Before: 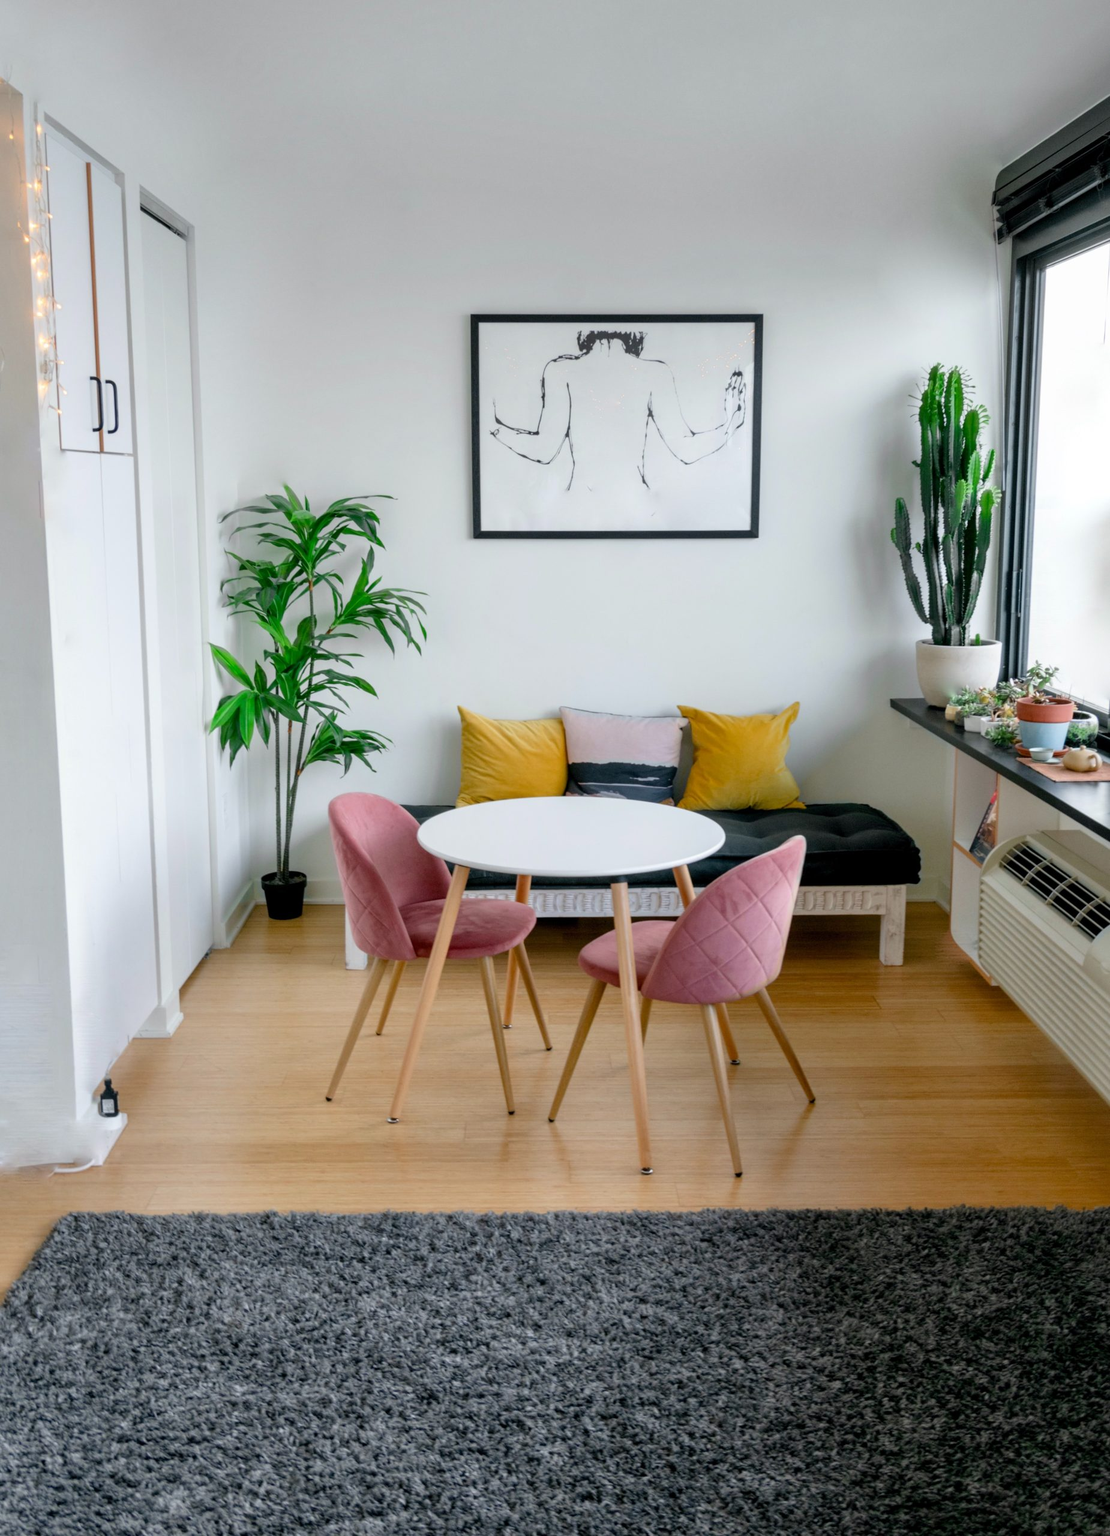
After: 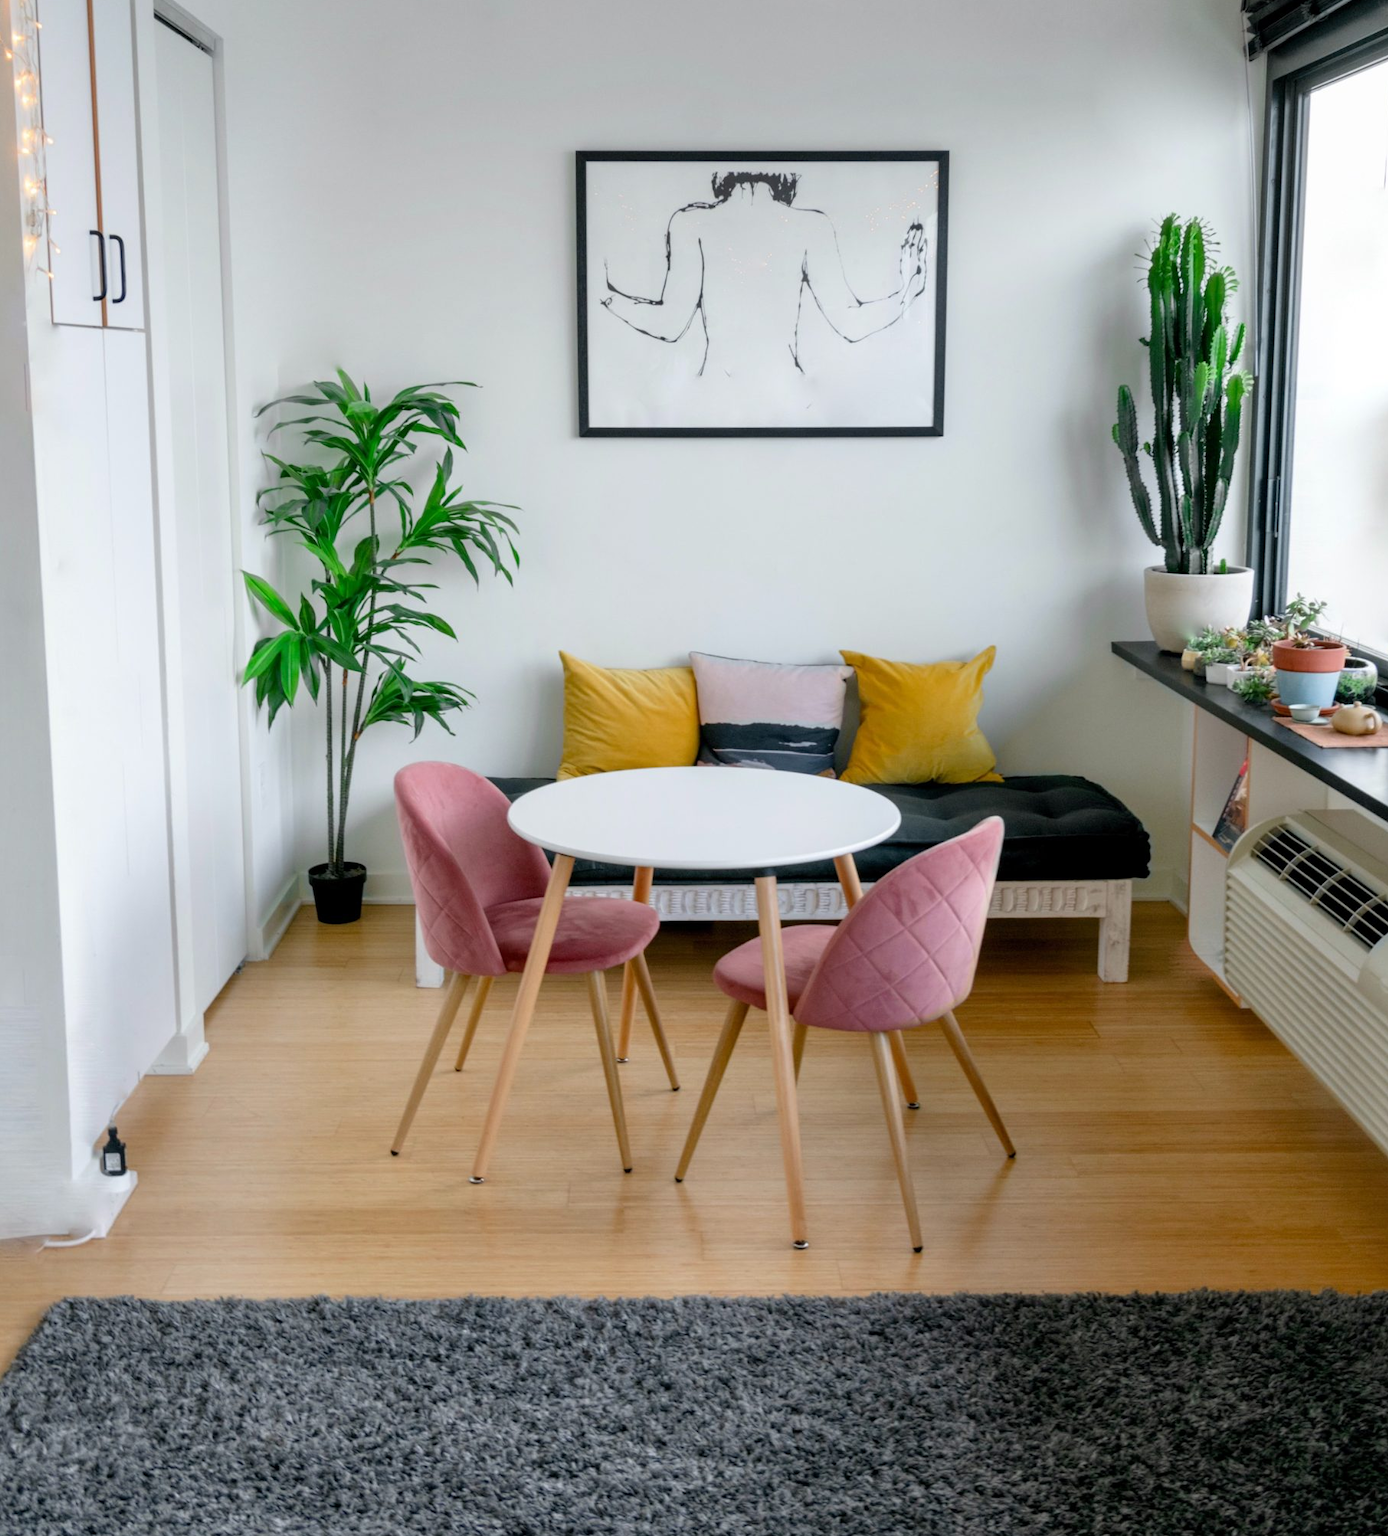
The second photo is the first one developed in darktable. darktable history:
crop and rotate: left 1.812%, top 12.805%, right 0.139%, bottom 8.853%
